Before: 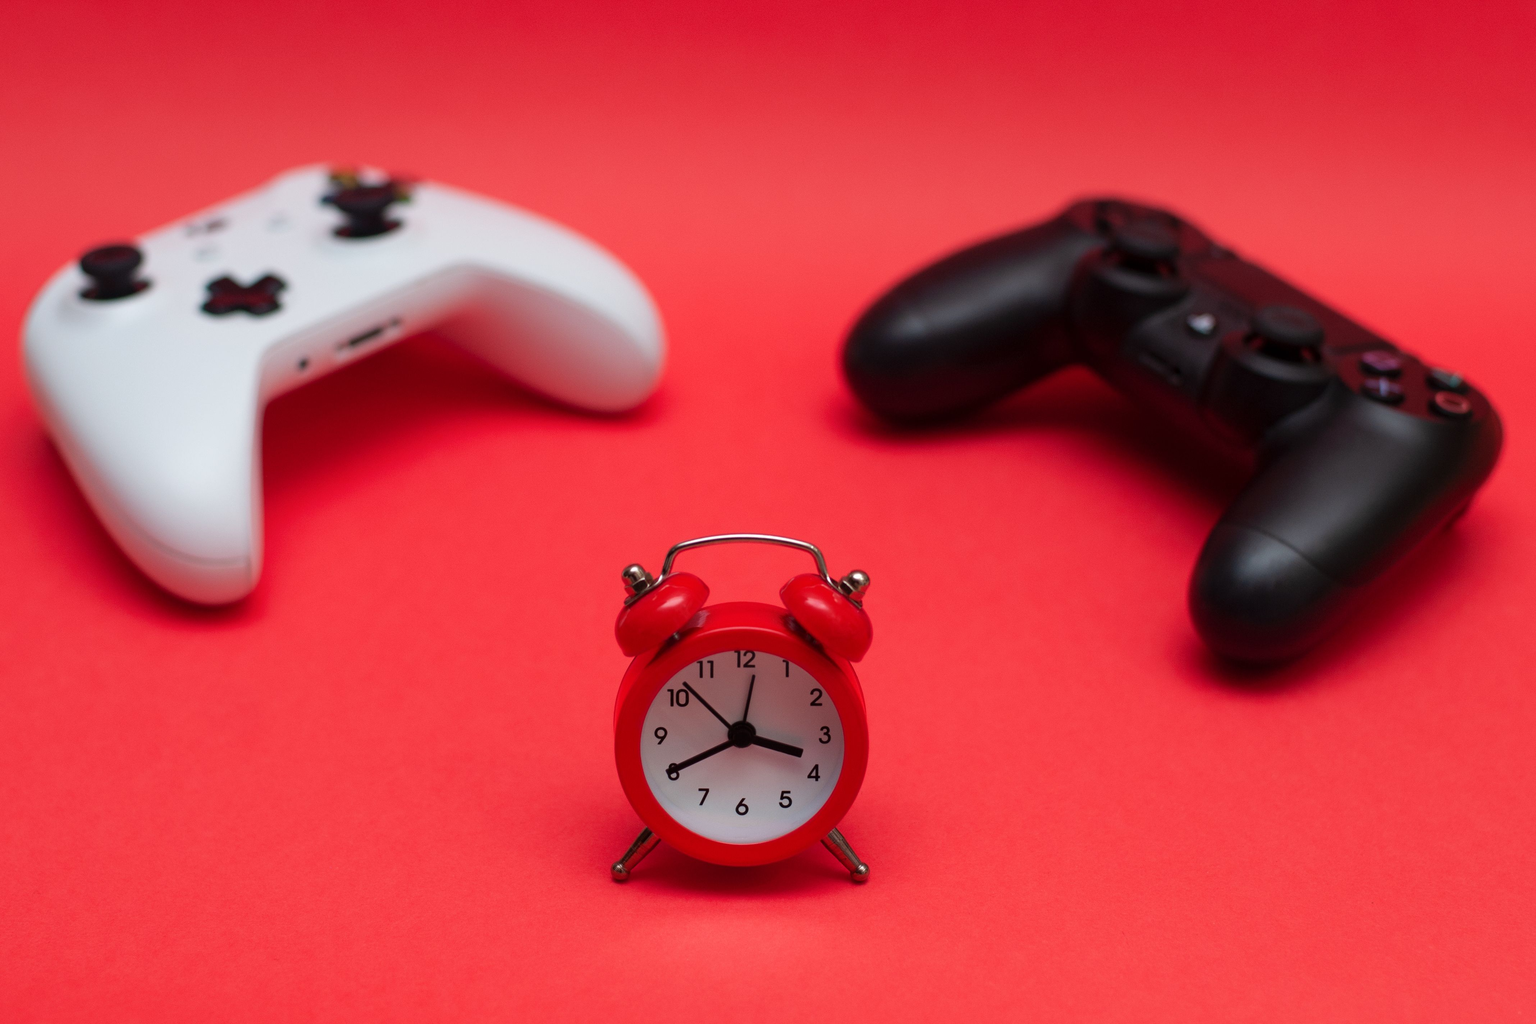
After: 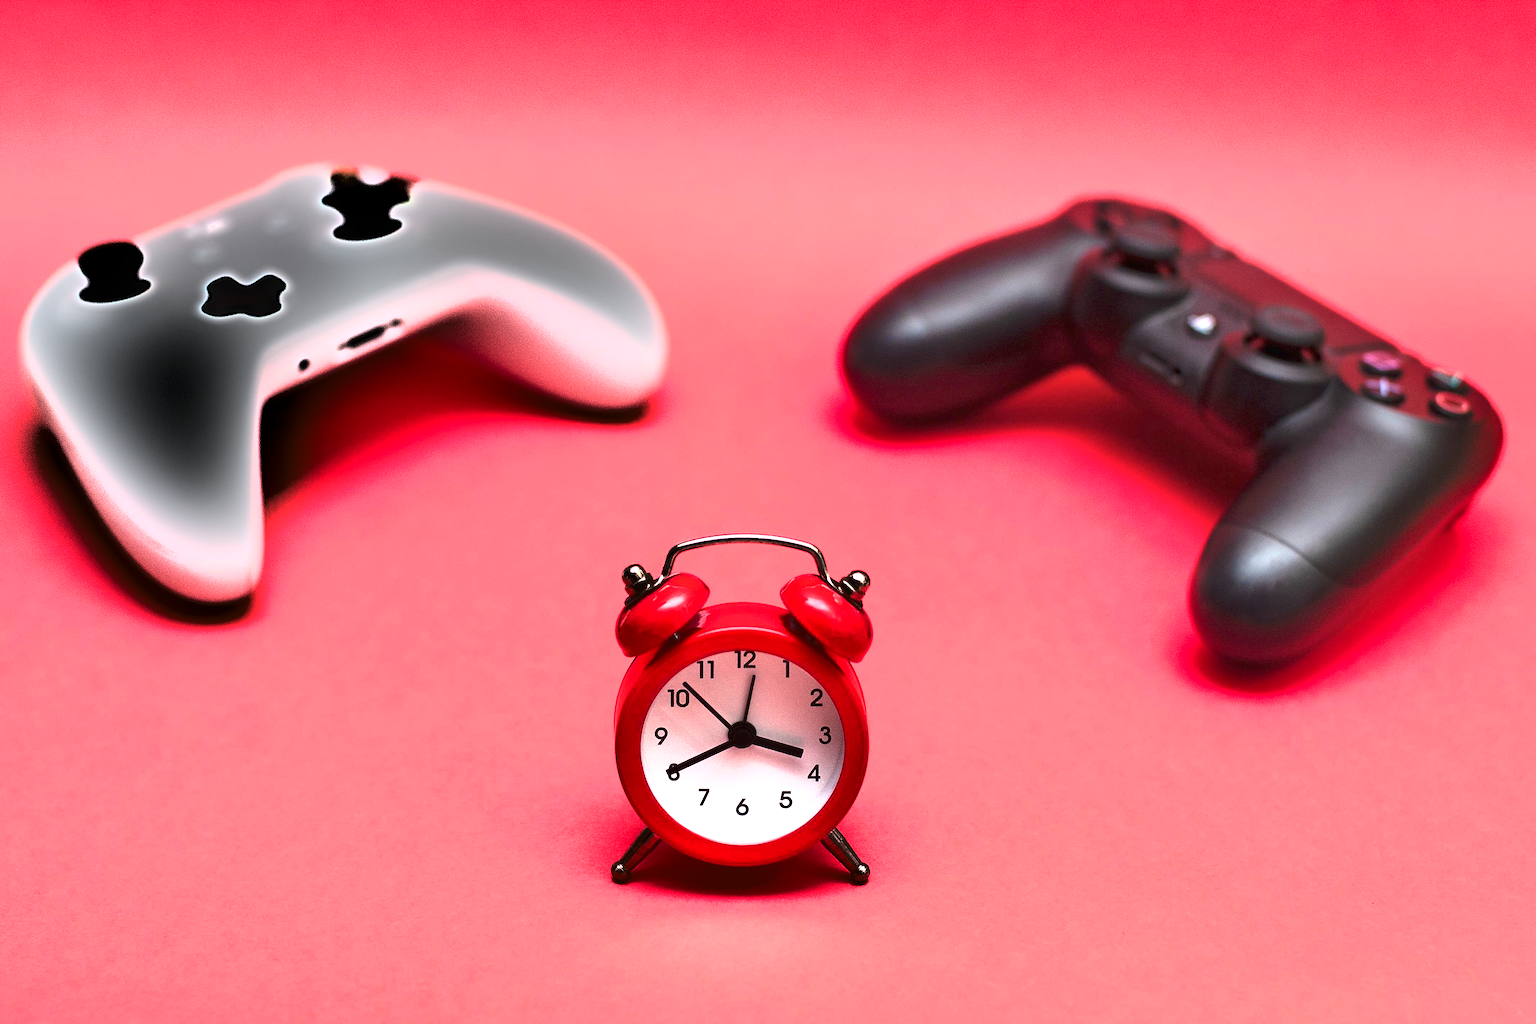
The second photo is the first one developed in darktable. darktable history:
sharpen: on, module defaults
shadows and highlights: radius 170.26, shadows 26.9, white point adjustment 3.17, highlights -68.51, highlights color adjustment 0.108%, soften with gaussian
exposure: black level correction 0, exposure 2.115 EV, compensate highlight preservation false
